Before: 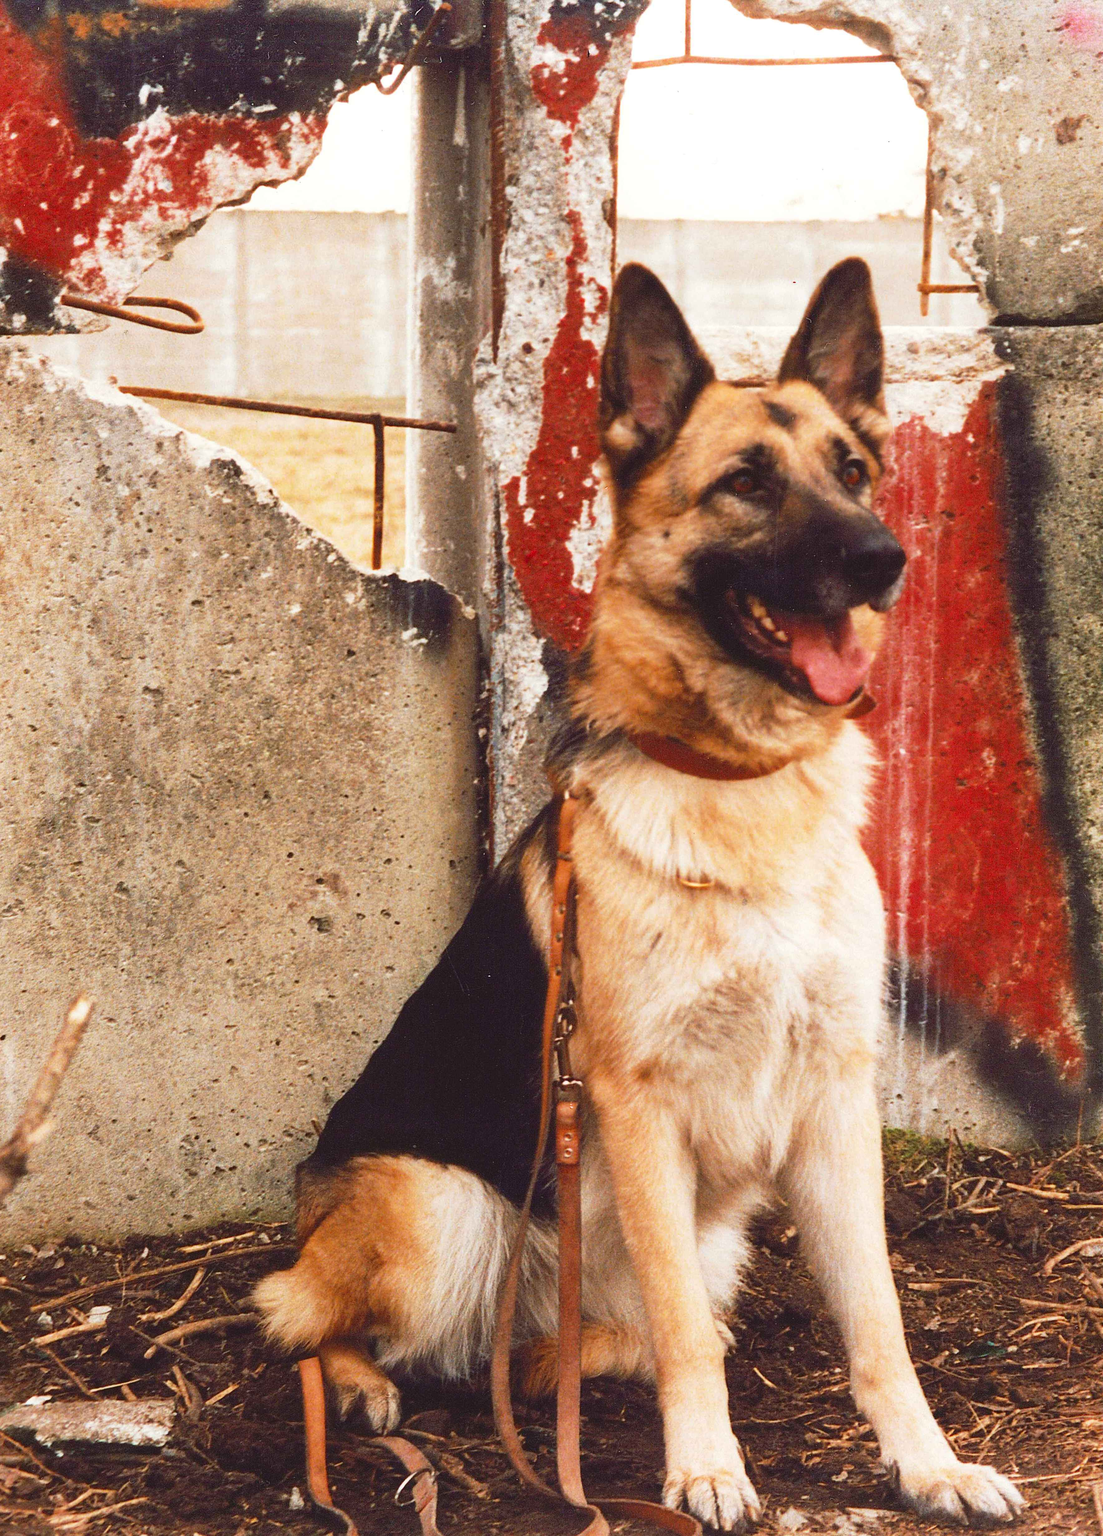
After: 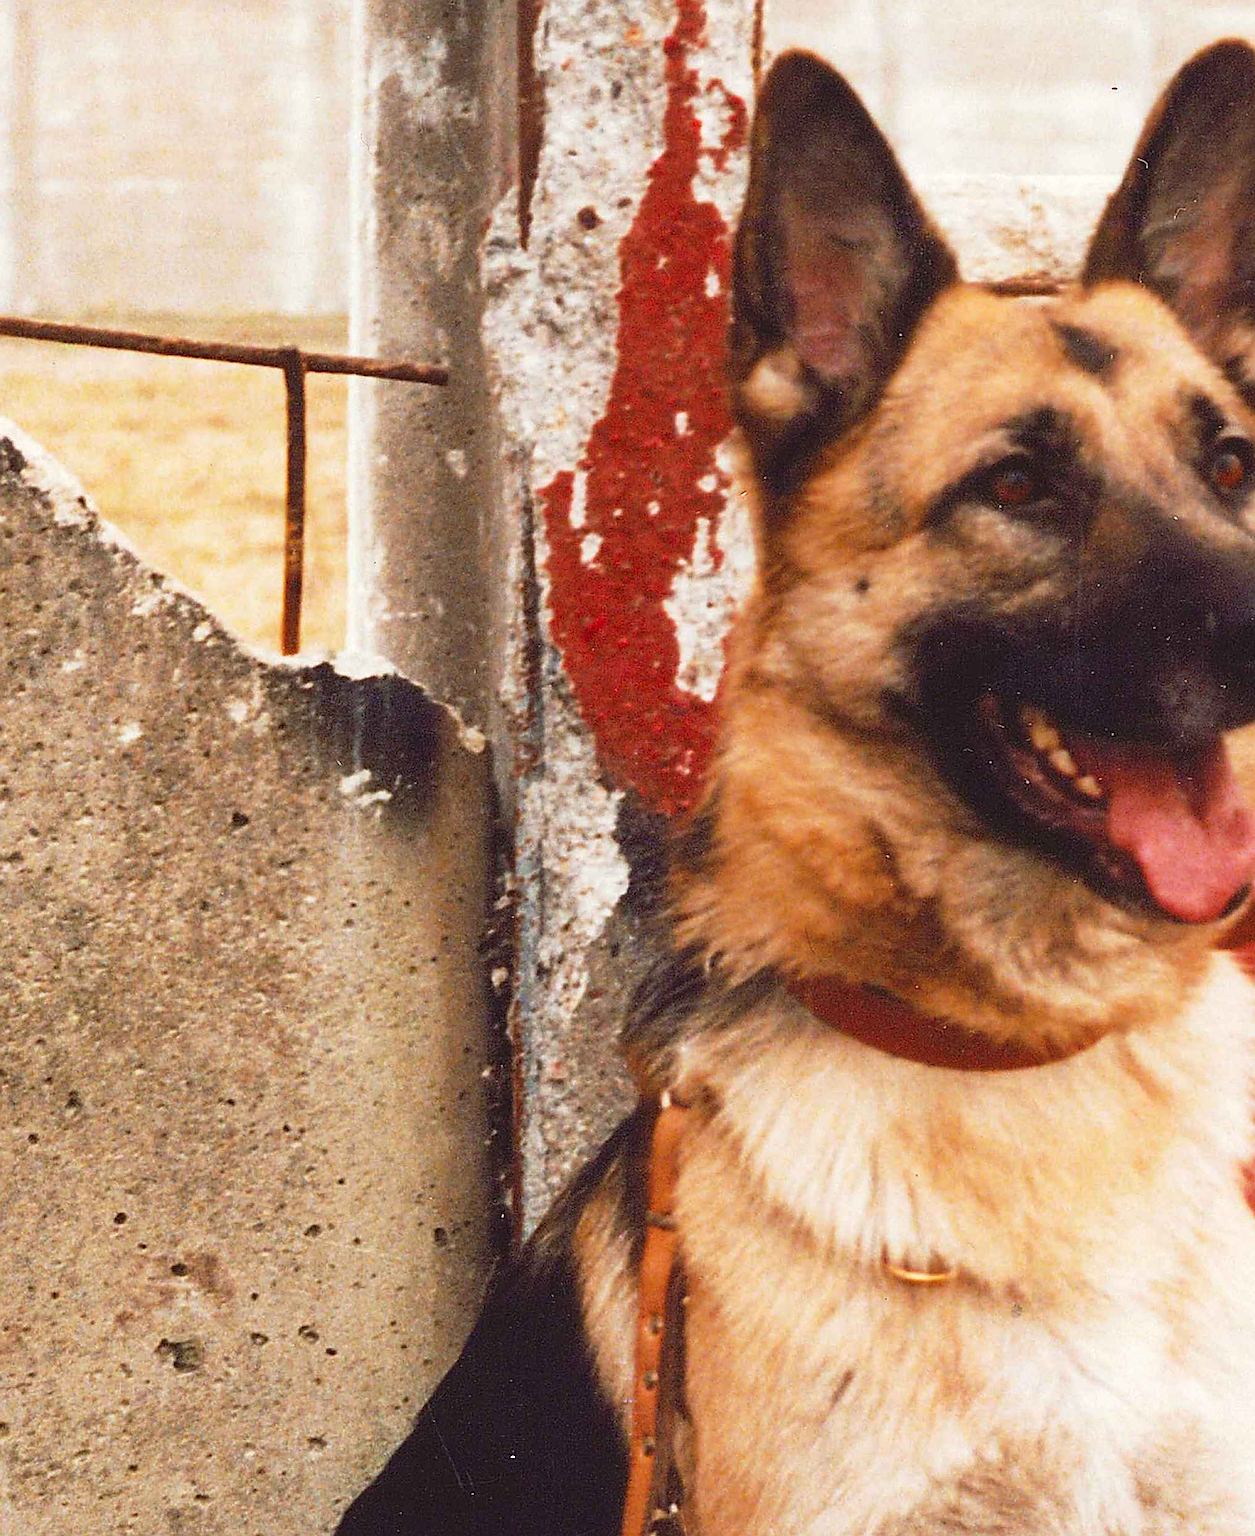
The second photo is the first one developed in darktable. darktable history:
sharpen: radius 1.427, amount 1.254, threshold 0.831
crop: left 20.806%, top 15.476%, right 21.49%, bottom 33.819%
